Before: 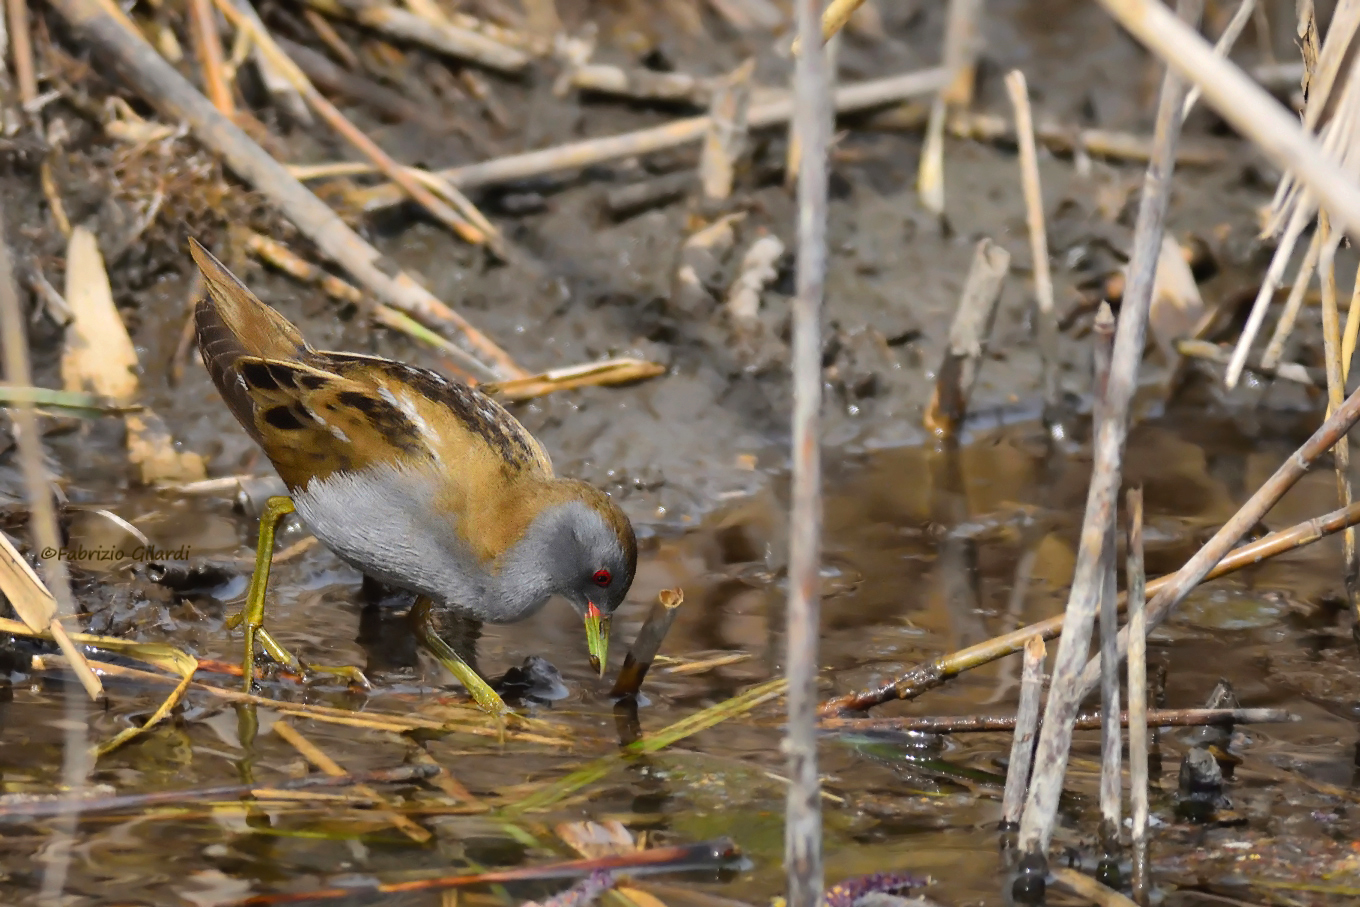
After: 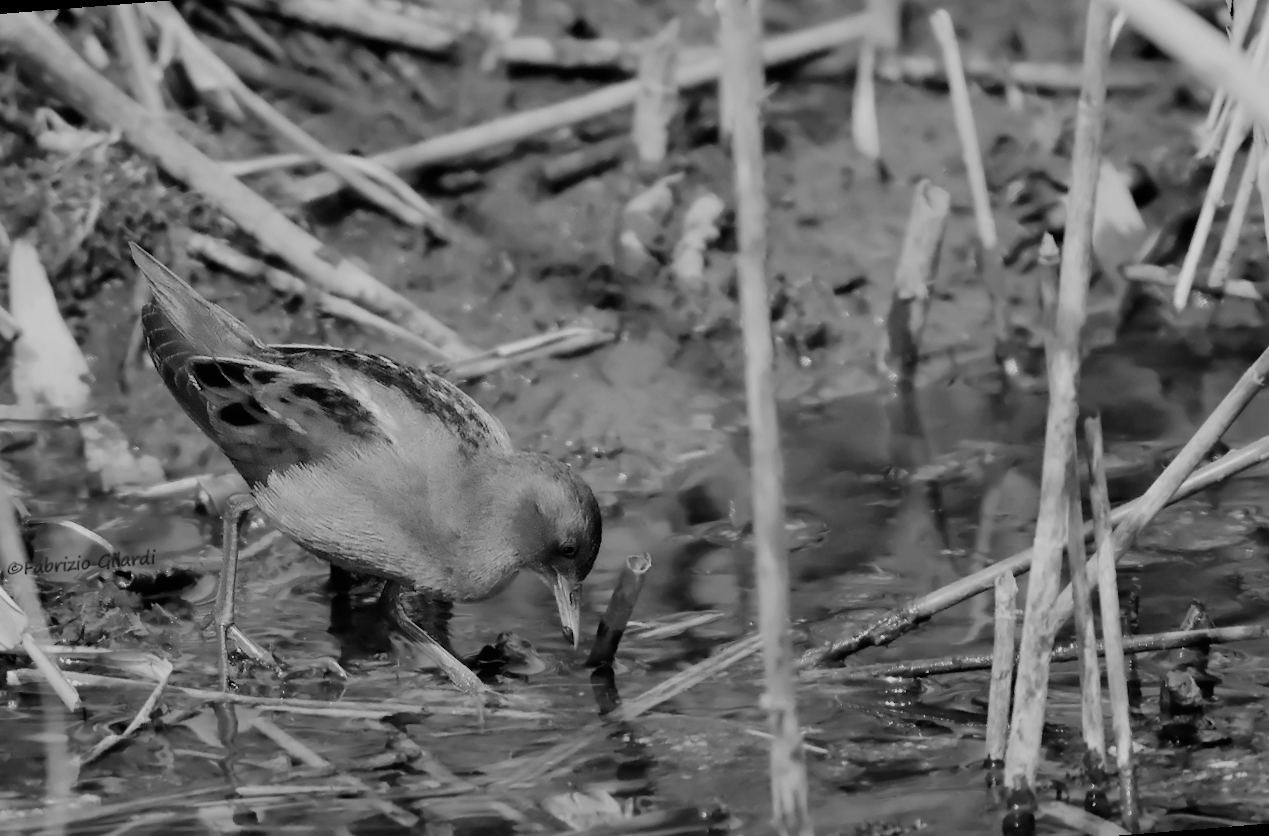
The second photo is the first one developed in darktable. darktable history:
rotate and perspective: rotation -4.57°, crop left 0.054, crop right 0.944, crop top 0.087, crop bottom 0.914
monochrome: a 16.06, b 15.48, size 1
filmic rgb: black relative exposure -7.15 EV, white relative exposure 5.36 EV, hardness 3.02, color science v6 (2022)
